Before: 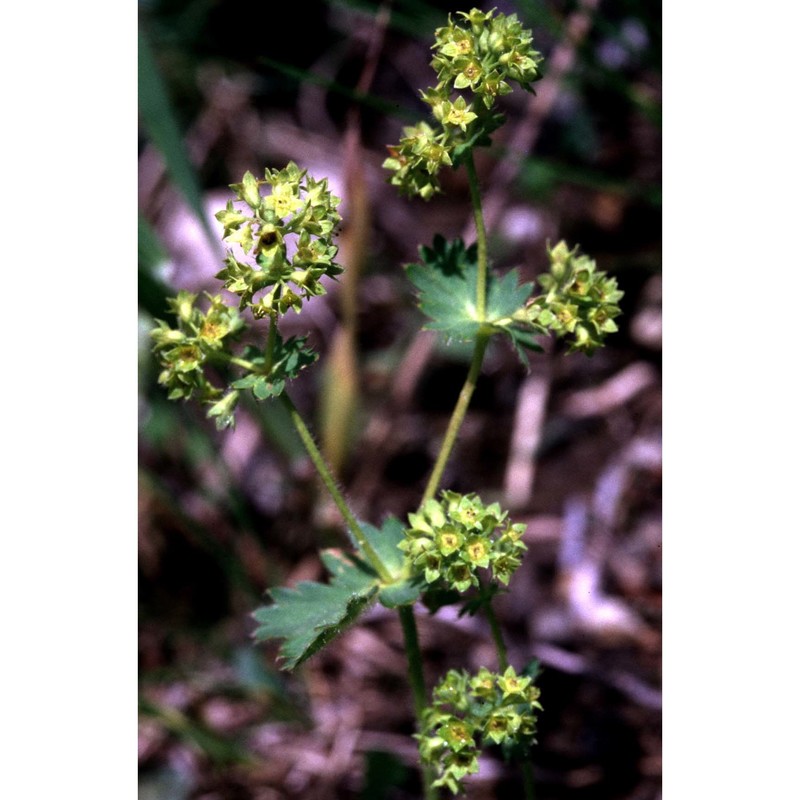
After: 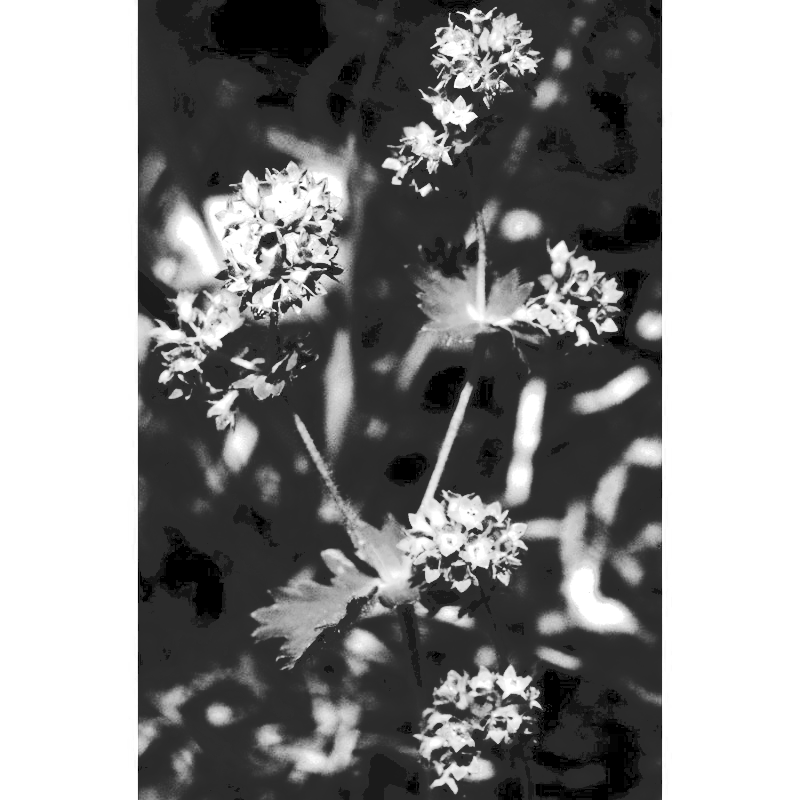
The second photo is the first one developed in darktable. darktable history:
color zones: curves: ch0 [(0.002, 0.593) (0.143, 0.417) (0.285, 0.541) (0.455, 0.289) (0.608, 0.327) (0.727, 0.283) (0.869, 0.571) (1, 0.603)]; ch1 [(0, 0) (0.143, 0) (0.286, 0) (0.429, 0) (0.571, 0) (0.714, 0) (0.857, 0)]
tone curve: curves: ch0 [(0, 0) (0.003, 0.169) (0.011, 0.169) (0.025, 0.169) (0.044, 0.173) (0.069, 0.178) (0.1, 0.183) (0.136, 0.185) (0.177, 0.197) (0.224, 0.227) (0.277, 0.292) (0.335, 0.391) (0.399, 0.491) (0.468, 0.592) (0.543, 0.672) (0.623, 0.734) (0.709, 0.785) (0.801, 0.844) (0.898, 0.893) (1, 1)], preserve colors none
contrast brightness saturation: contrast 0.4, brightness 0.05, saturation 0.25
